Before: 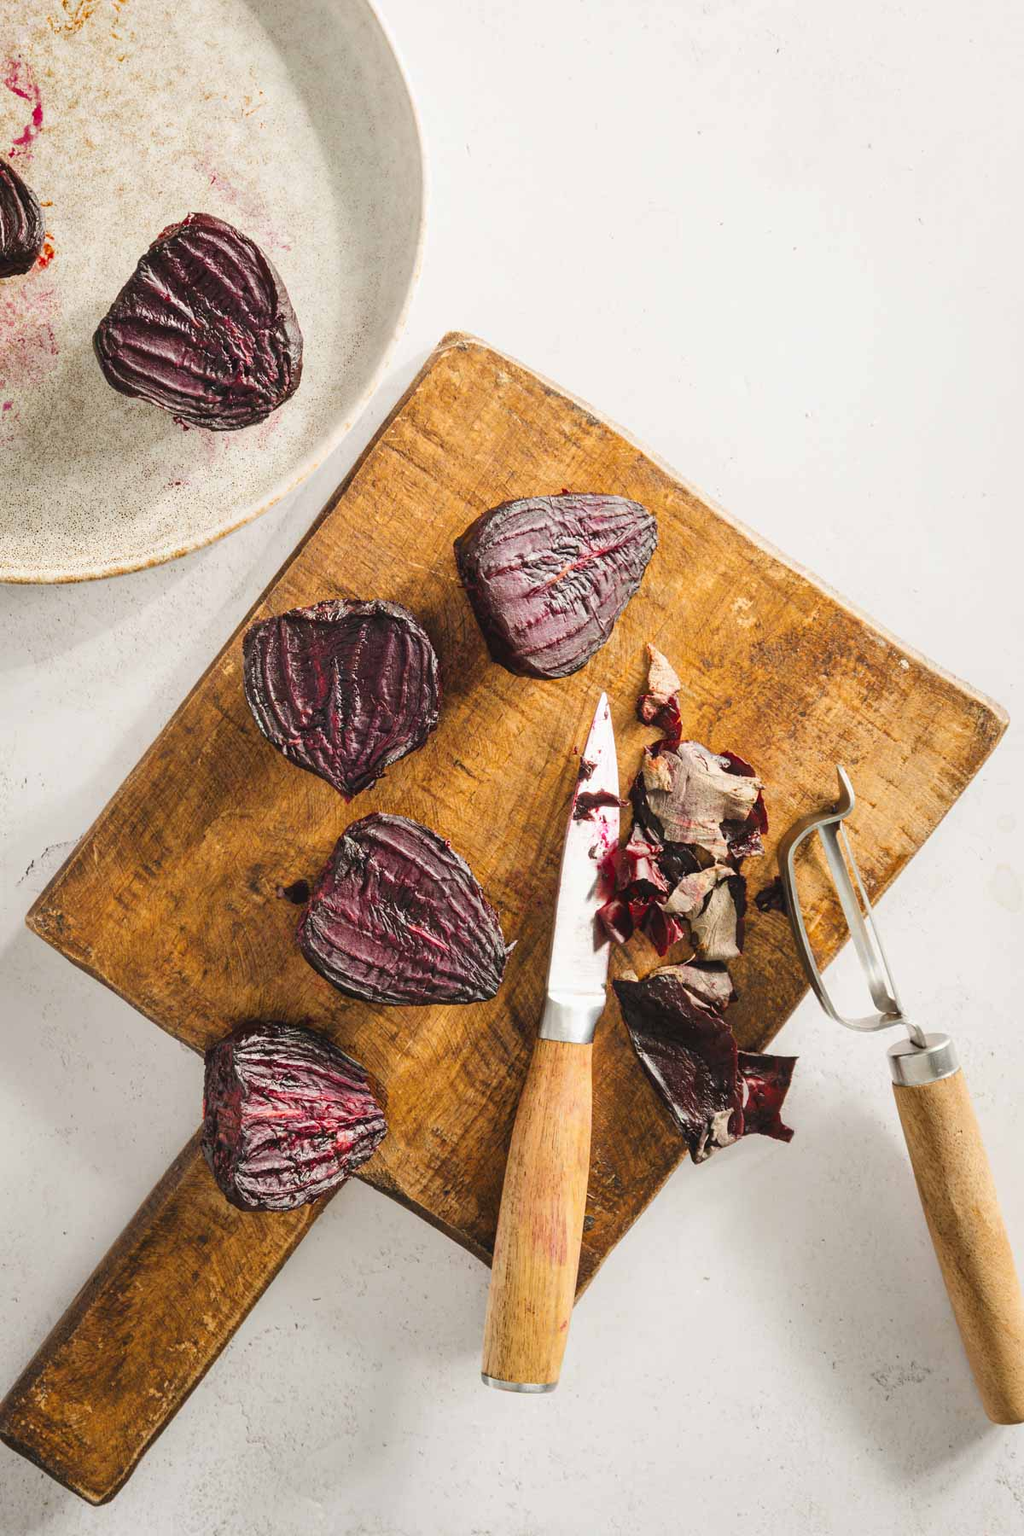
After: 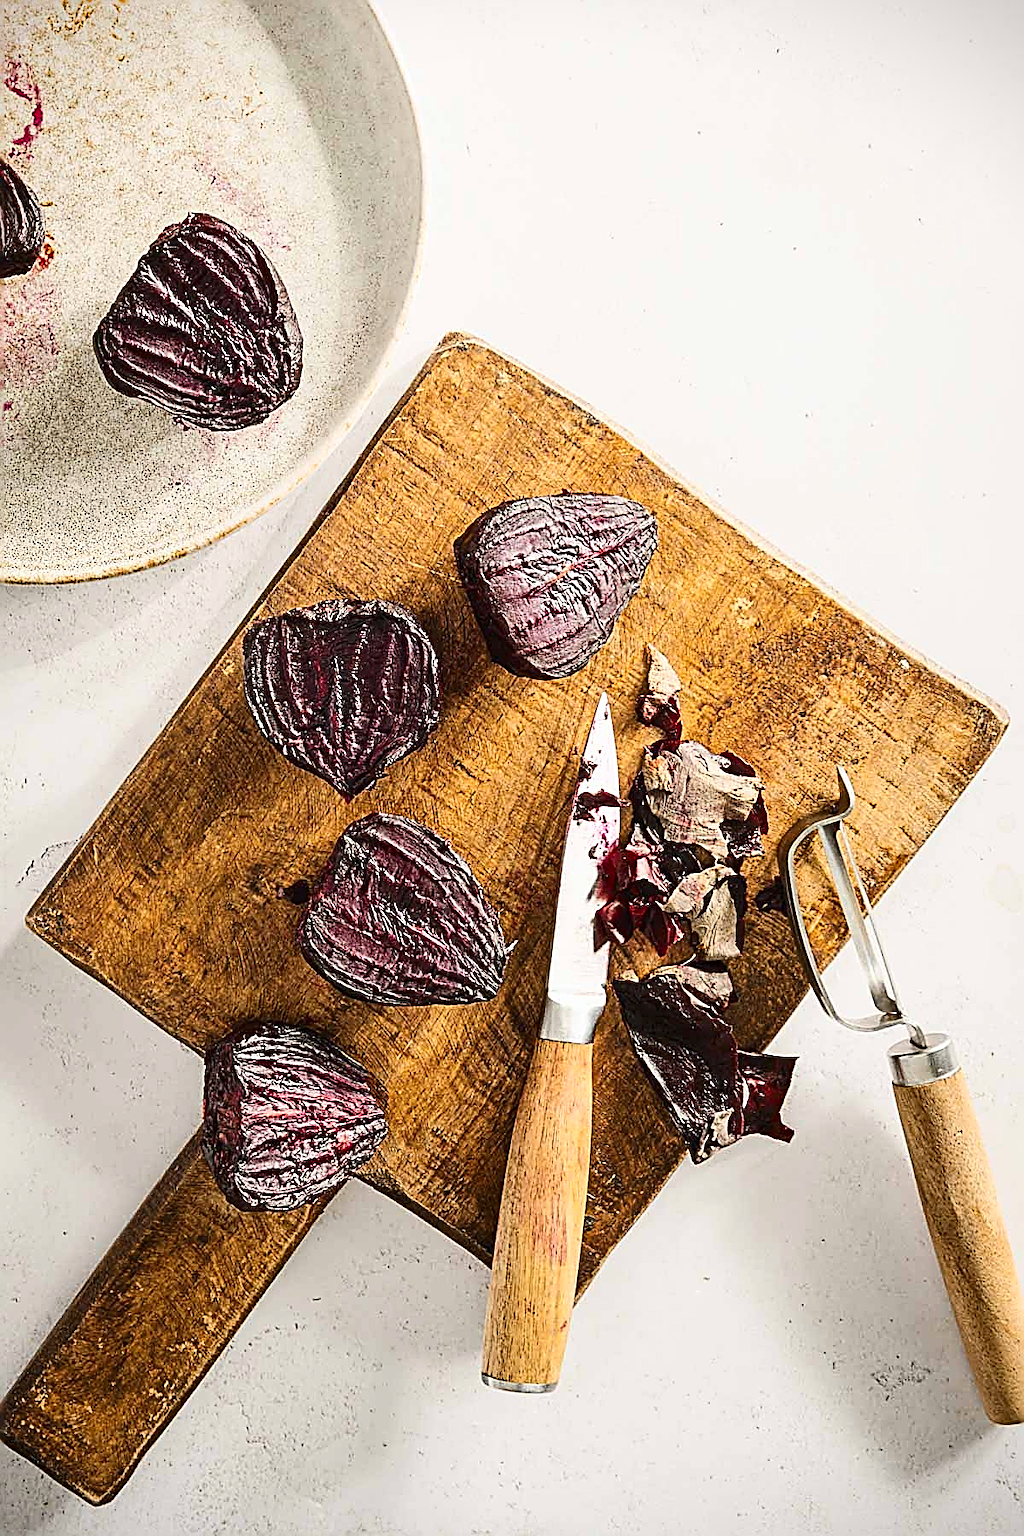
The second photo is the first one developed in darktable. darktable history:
sharpen: amount 1.999
vignetting: fall-off start 91.21%, saturation -0.036, dithering 16-bit output
contrast brightness saturation: contrast 0.221
haze removal: compatibility mode true, adaptive false
